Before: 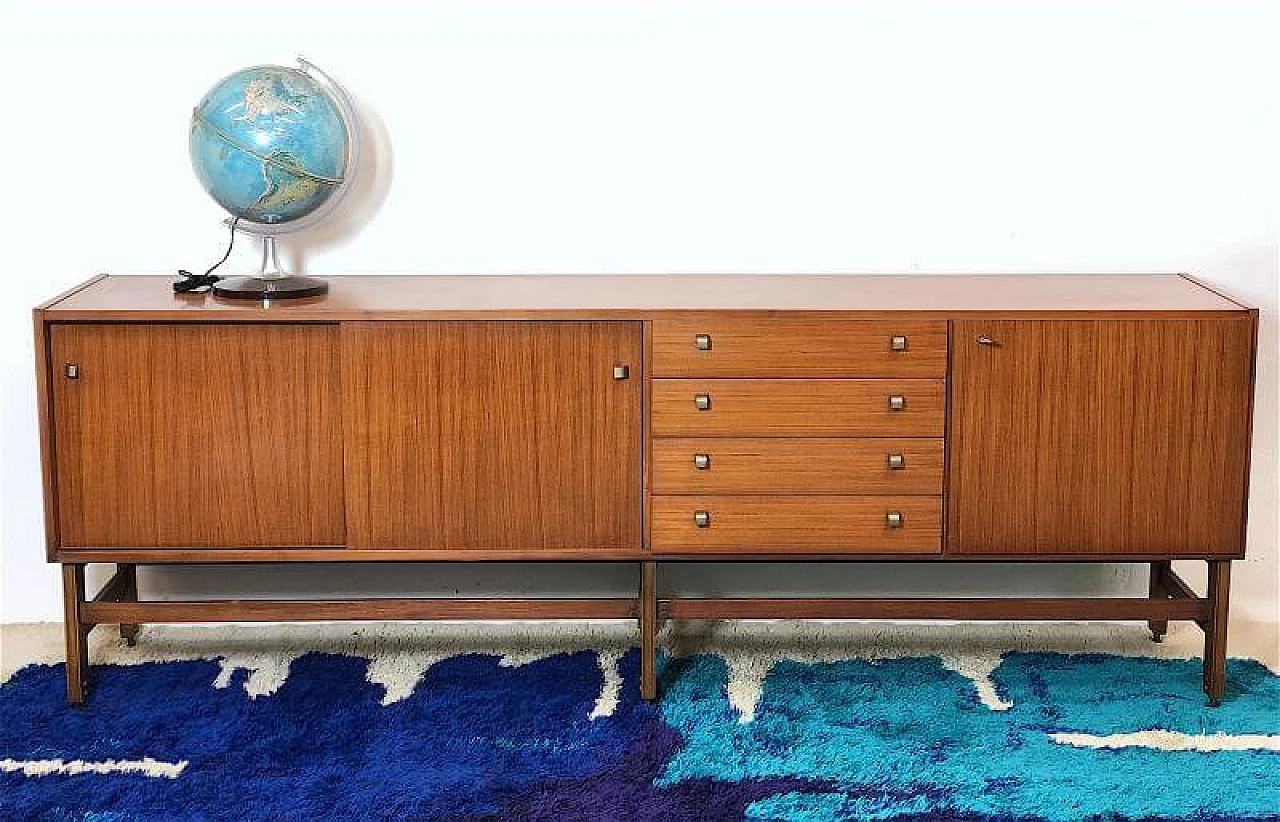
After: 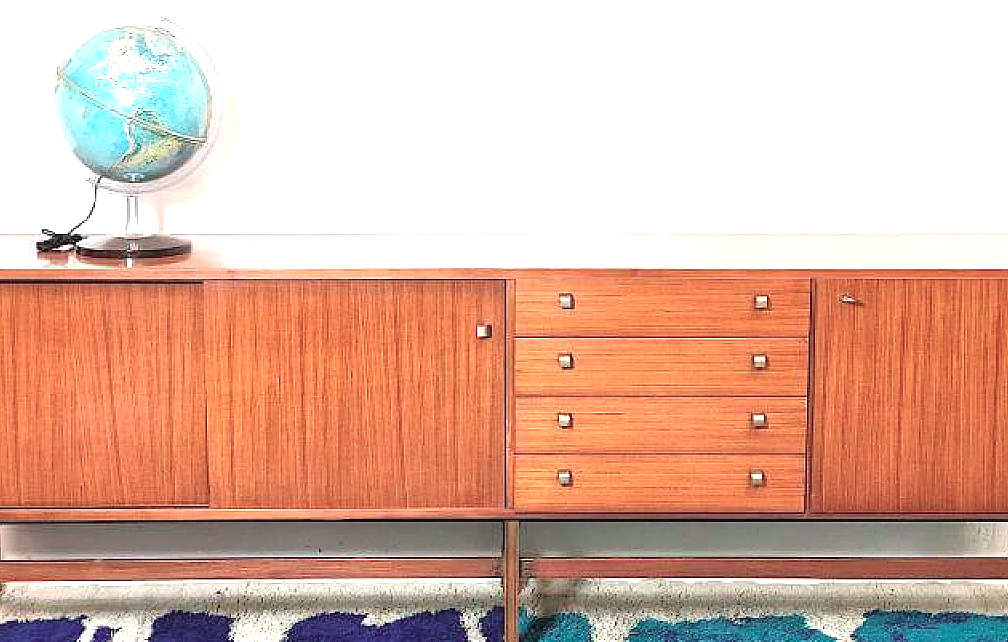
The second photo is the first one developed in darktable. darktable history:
exposure: exposure 1 EV, compensate highlight preservation false
crop and rotate: left 10.77%, top 5.1%, right 10.41%, bottom 16.76%
color balance rgb: shadows lift › chroma 2%, shadows lift › hue 50°, power › hue 60°, highlights gain › chroma 1%, highlights gain › hue 60°, global offset › luminance 0.25%, global vibrance 30%
color contrast: blue-yellow contrast 0.7
levels: levels [0, 0.498, 1]
tone equalizer: -8 EV 0.001 EV, -7 EV -0.004 EV, -6 EV 0.009 EV, -5 EV 0.032 EV, -4 EV 0.276 EV, -3 EV 0.644 EV, -2 EV 0.584 EV, -1 EV 0.187 EV, +0 EV 0.024 EV
